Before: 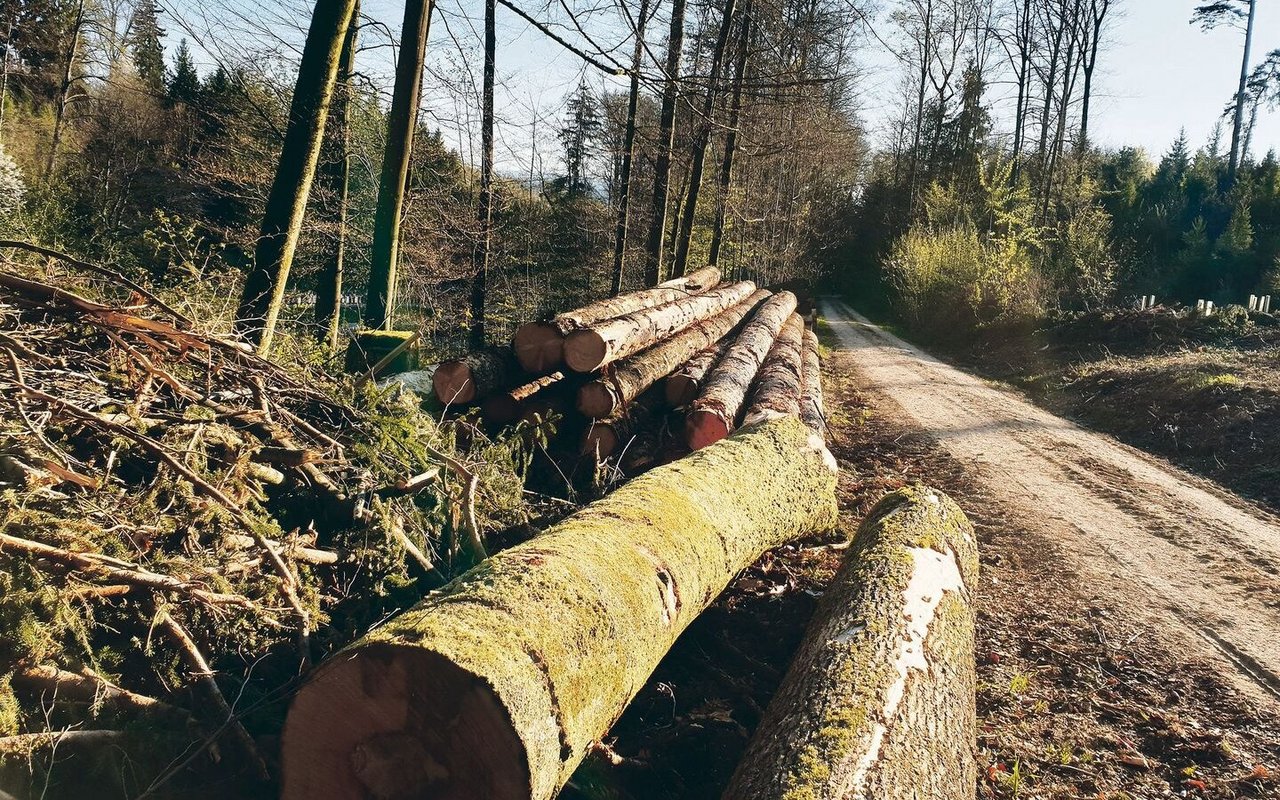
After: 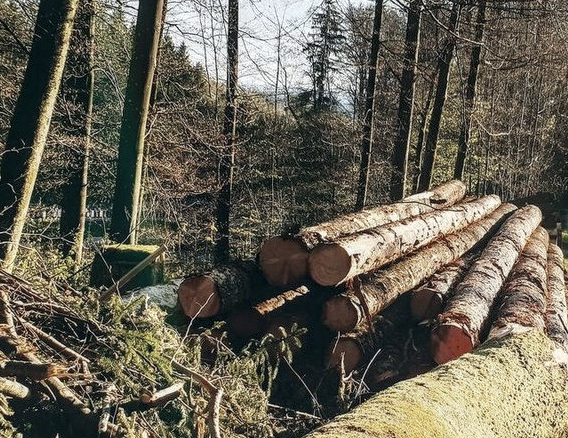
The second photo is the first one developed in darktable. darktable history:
color zones: curves: ch0 [(0, 0.5) (0.125, 0.4) (0.25, 0.5) (0.375, 0.4) (0.5, 0.4) (0.625, 0.6) (0.75, 0.6) (0.875, 0.5)]; ch1 [(0, 0.35) (0.125, 0.45) (0.25, 0.35) (0.375, 0.35) (0.5, 0.35) (0.625, 0.35) (0.75, 0.45) (0.875, 0.35)]; ch2 [(0, 0.6) (0.125, 0.5) (0.25, 0.5) (0.375, 0.6) (0.5, 0.6) (0.625, 0.5) (0.75, 0.5) (0.875, 0.5)]
crop: left 19.949%, top 10.836%, right 35.641%, bottom 34.408%
local contrast: on, module defaults
haze removal: strength 0.108, compatibility mode true, adaptive false
